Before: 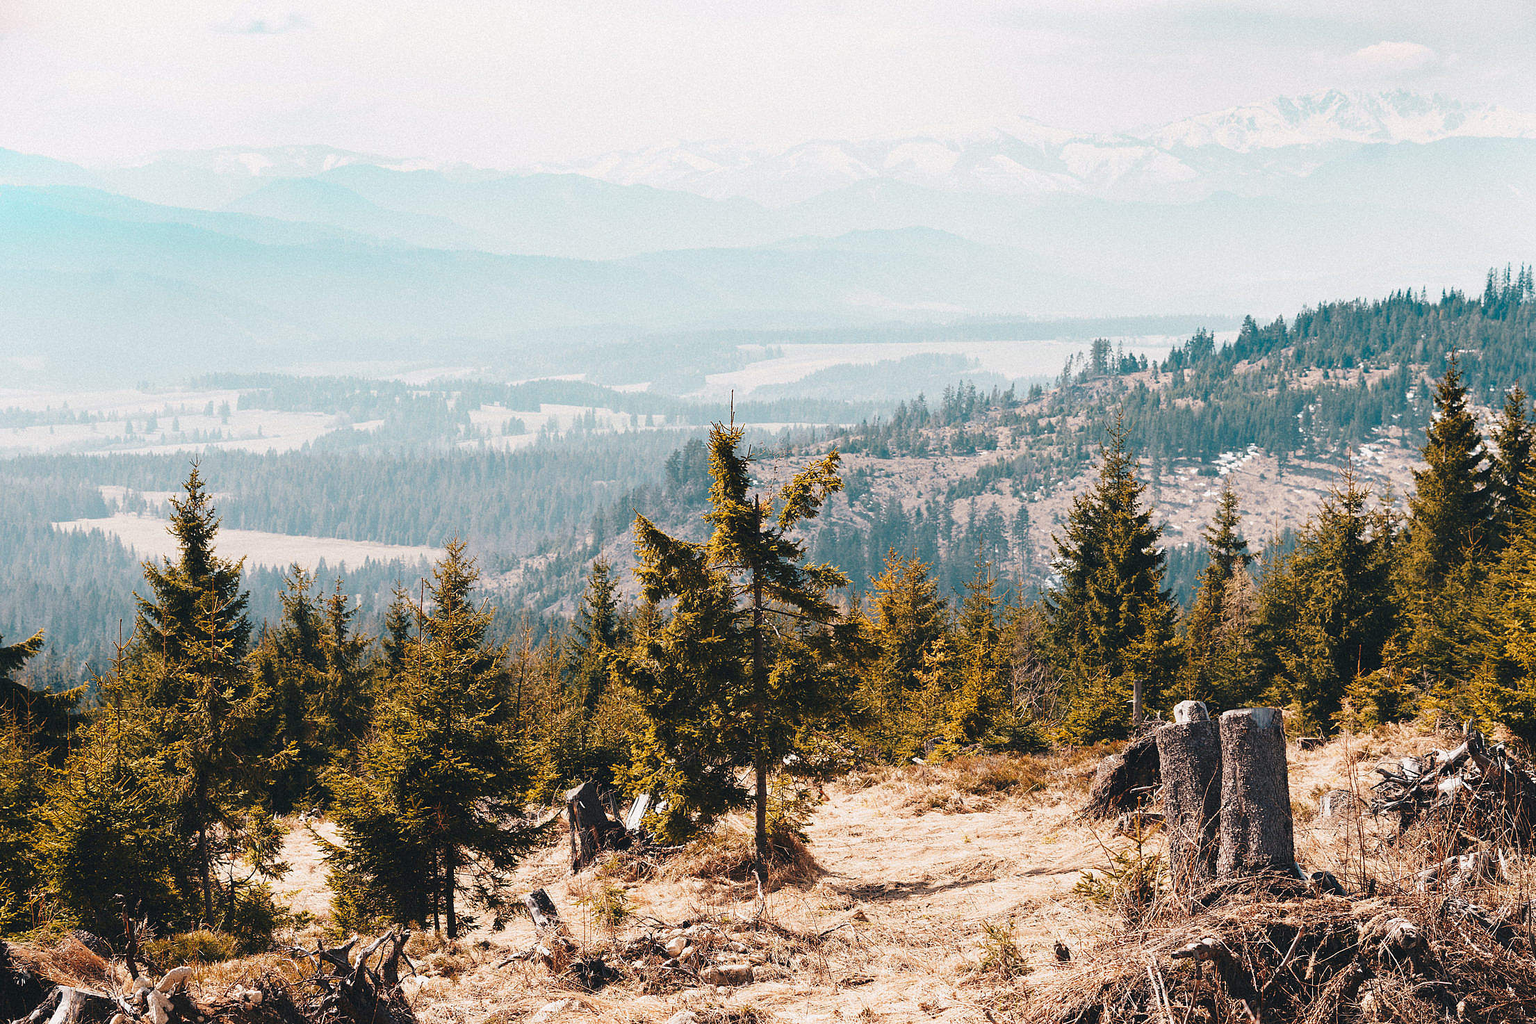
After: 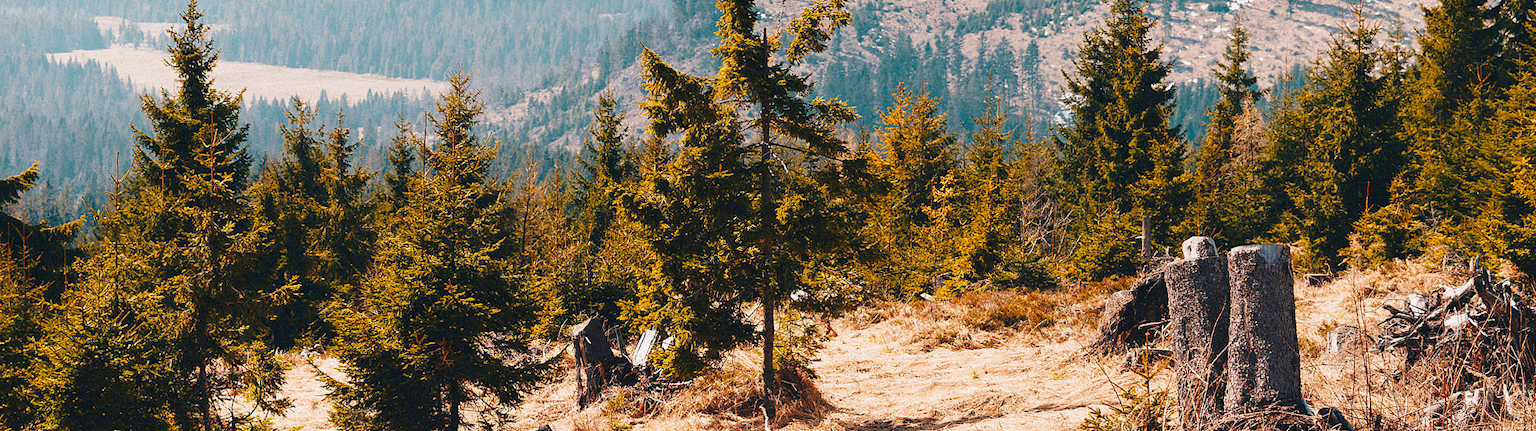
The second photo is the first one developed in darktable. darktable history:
contrast brightness saturation: brightness -0.02, saturation 0.35
rotate and perspective: rotation 0.174°, lens shift (vertical) 0.013, lens shift (horizontal) 0.019, shear 0.001, automatic cropping original format, crop left 0.007, crop right 0.991, crop top 0.016, crop bottom 0.997
crop: top 45.551%, bottom 12.262%
